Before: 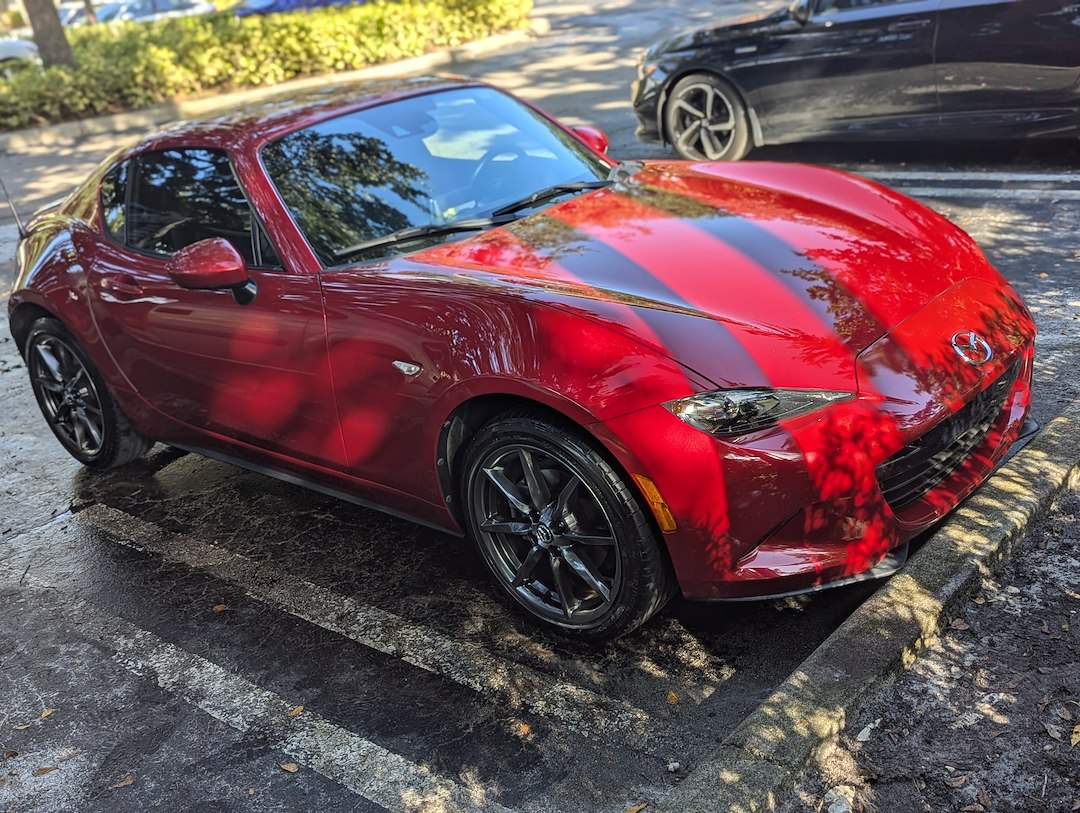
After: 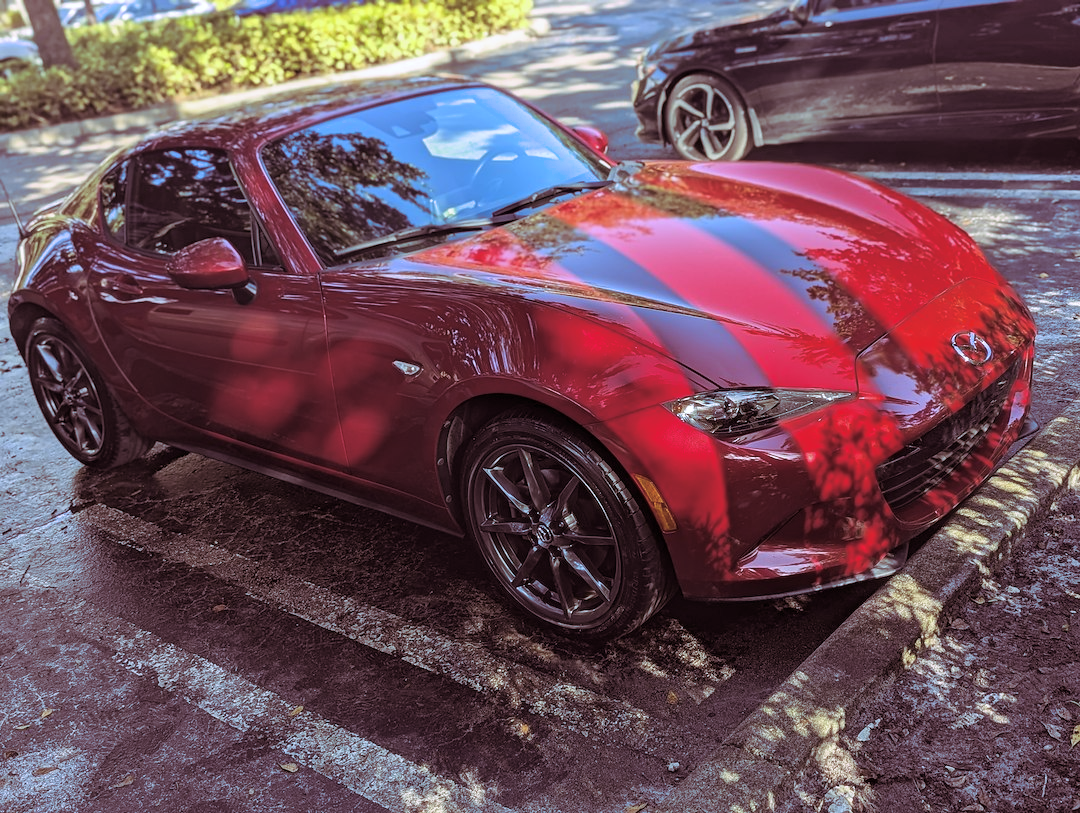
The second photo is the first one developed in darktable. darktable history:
white balance: red 0.931, blue 1.11
split-toning: highlights › hue 298.8°, highlights › saturation 0.73, compress 41.76%
